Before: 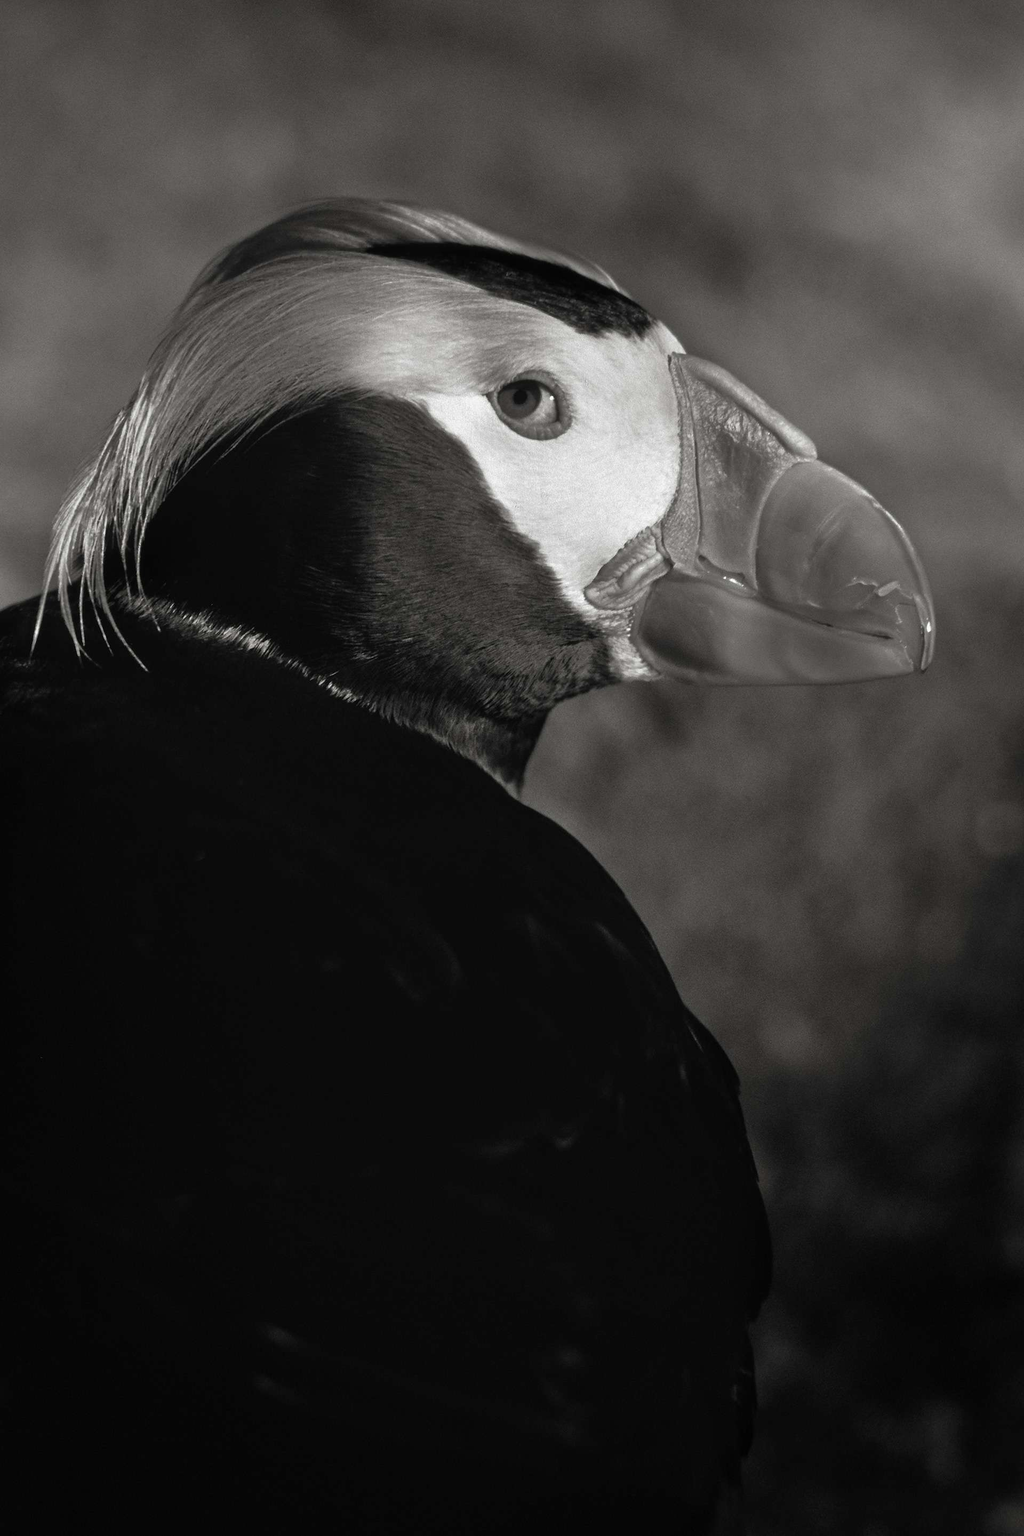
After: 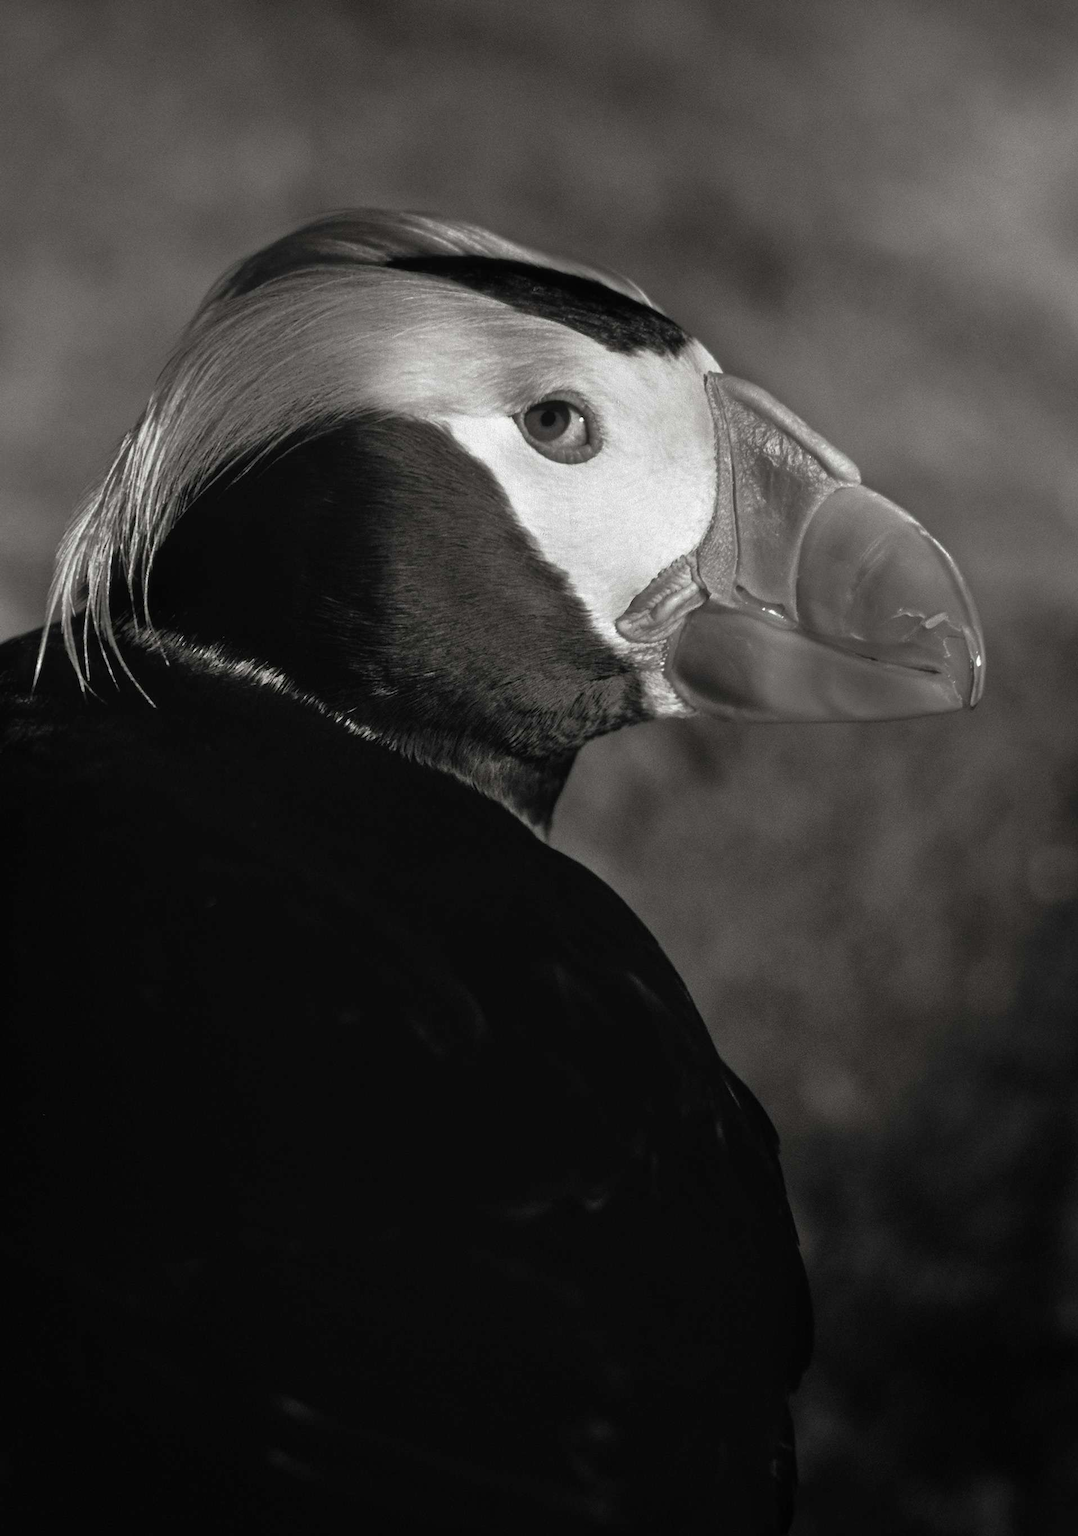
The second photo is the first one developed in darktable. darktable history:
color balance rgb: global vibrance 20%
color zones: curves: ch0 [(0, 0.558) (0.143, 0.559) (0.286, 0.529) (0.429, 0.505) (0.571, 0.5) (0.714, 0.5) (0.857, 0.5) (1, 0.558)]; ch1 [(0, 0.469) (0.01, 0.469) (0.12, 0.446) (0.248, 0.469) (0.5, 0.5) (0.748, 0.5) (0.99, 0.469) (1, 0.469)]
crop and rotate: top 0%, bottom 5.097%
